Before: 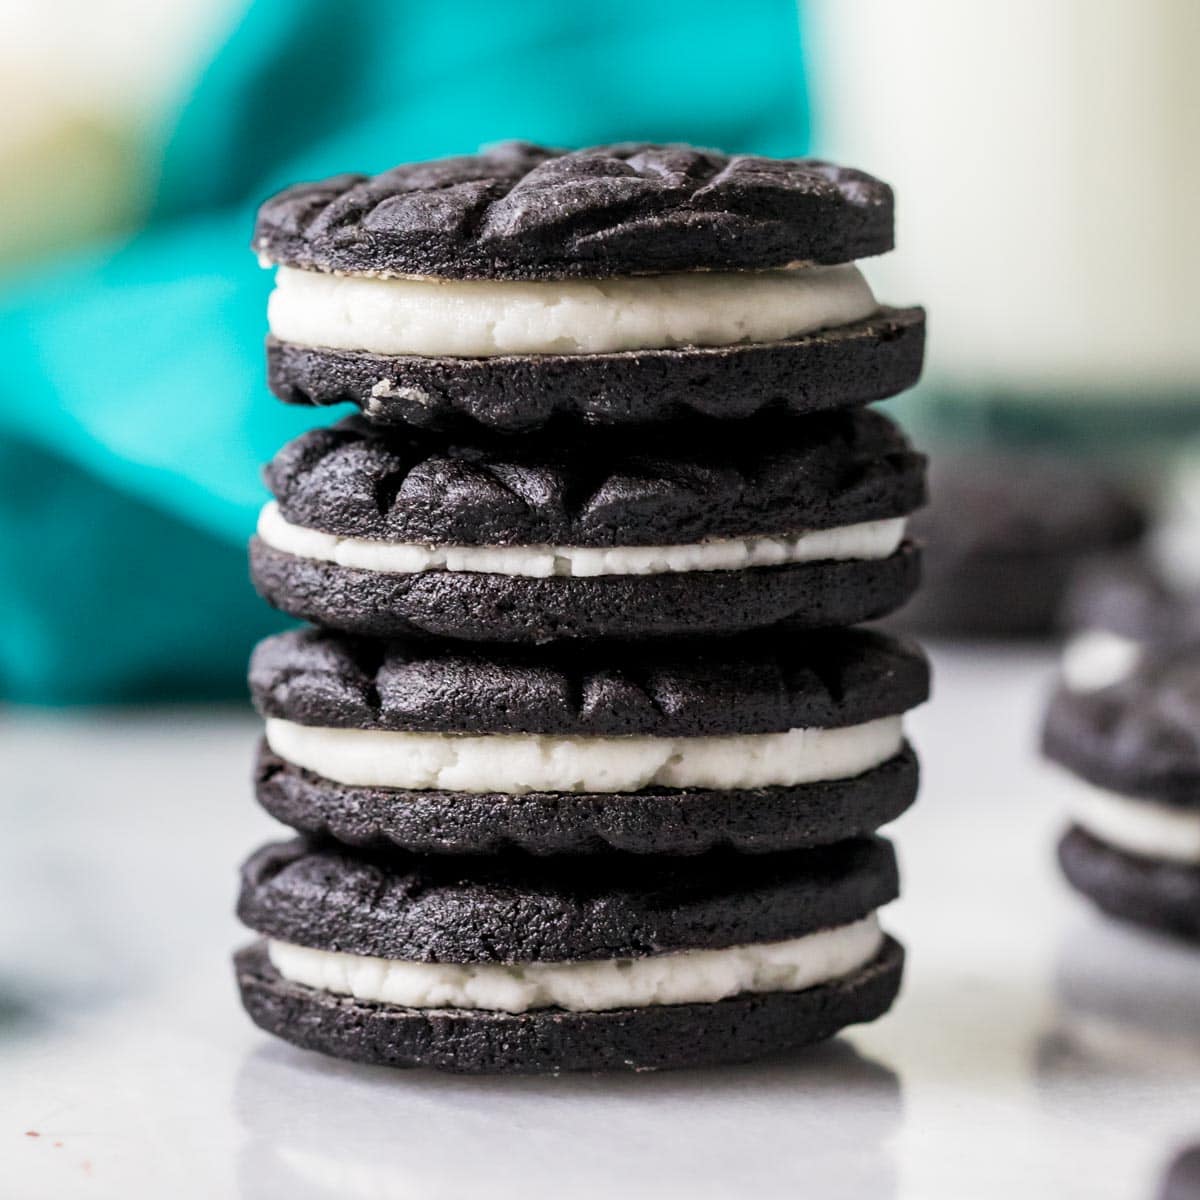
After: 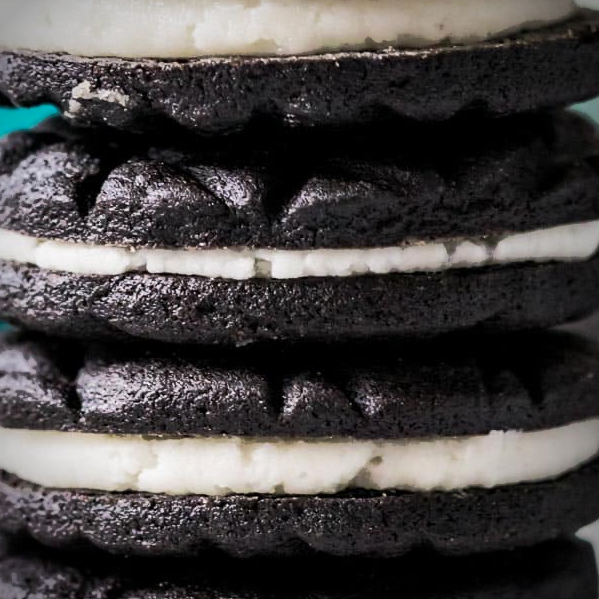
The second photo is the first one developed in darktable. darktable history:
vignetting: brightness -0.641, saturation -0.007, center (-0.031, -0.044)
tone curve: curves: ch0 [(0, 0) (0.003, 0.003) (0.011, 0.011) (0.025, 0.024) (0.044, 0.043) (0.069, 0.067) (0.1, 0.096) (0.136, 0.131) (0.177, 0.171) (0.224, 0.217) (0.277, 0.267) (0.335, 0.324) (0.399, 0.385) (0.468, 0.452) (0.543, 0.632) (0.623, 0.697) (0.709, 0.766) (0.801, 0.839) (0.898, 0.917) (1, 1)], color space Lab, linked channels, preserve colors none
crop: left 25.013%, top 24.871%, right 25.04%, bottom 25.194%
